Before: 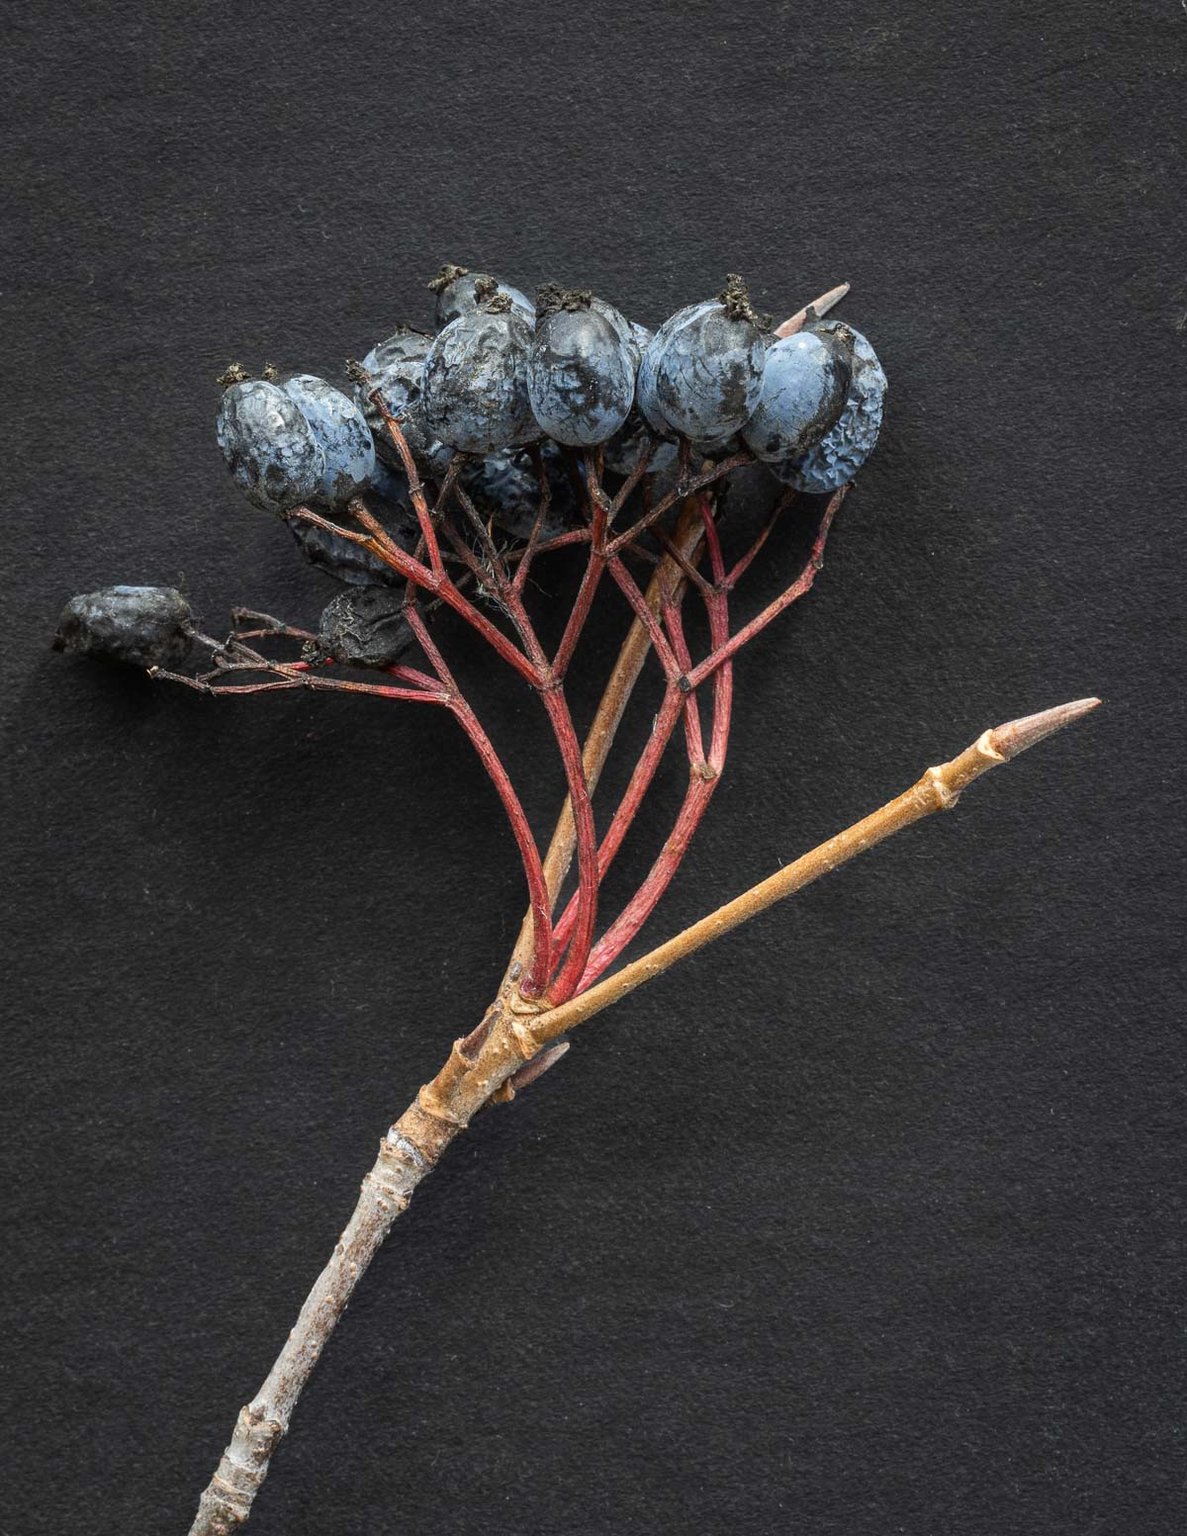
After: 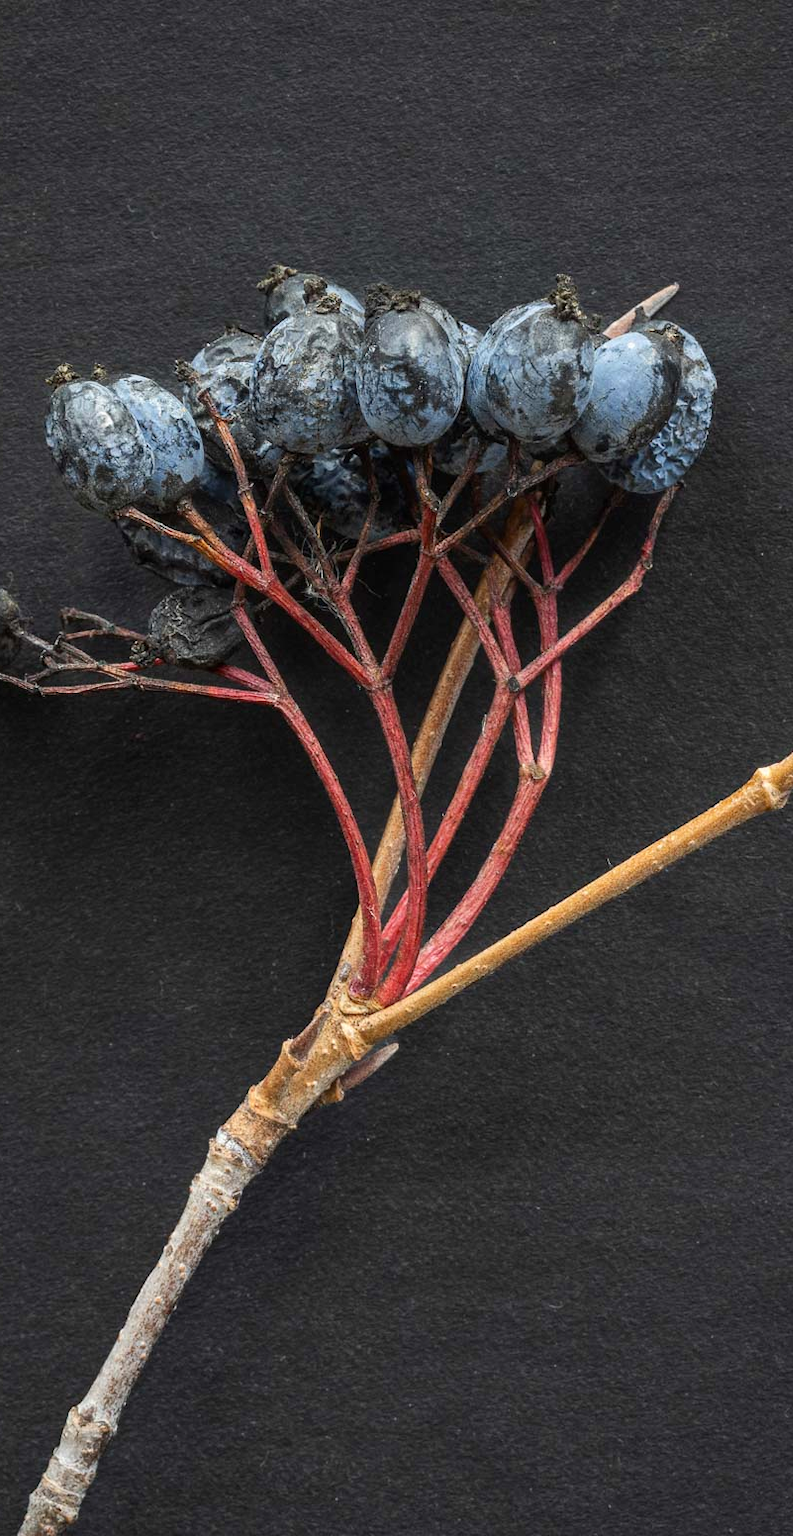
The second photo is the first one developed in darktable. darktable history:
crop and rotate: left 14.435%, right 18.705%
contrast brightness saturation: contrast 0.036, saturation 0.071
